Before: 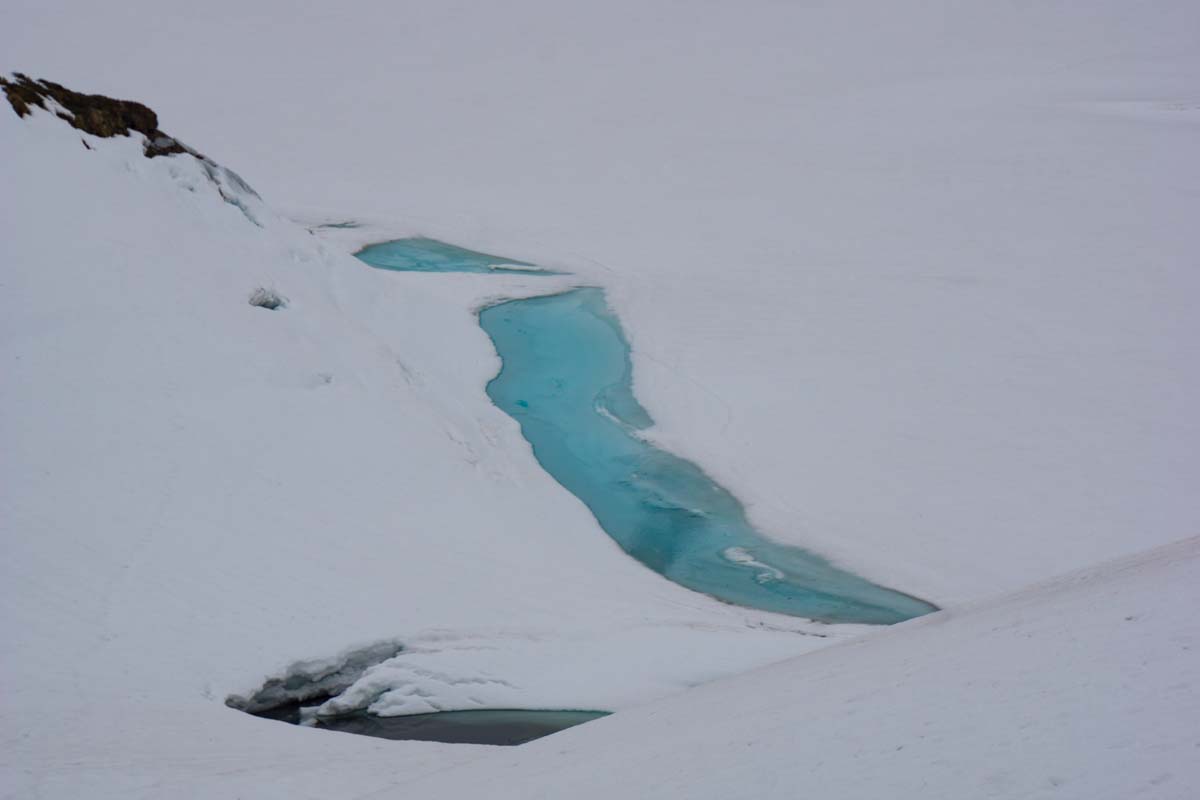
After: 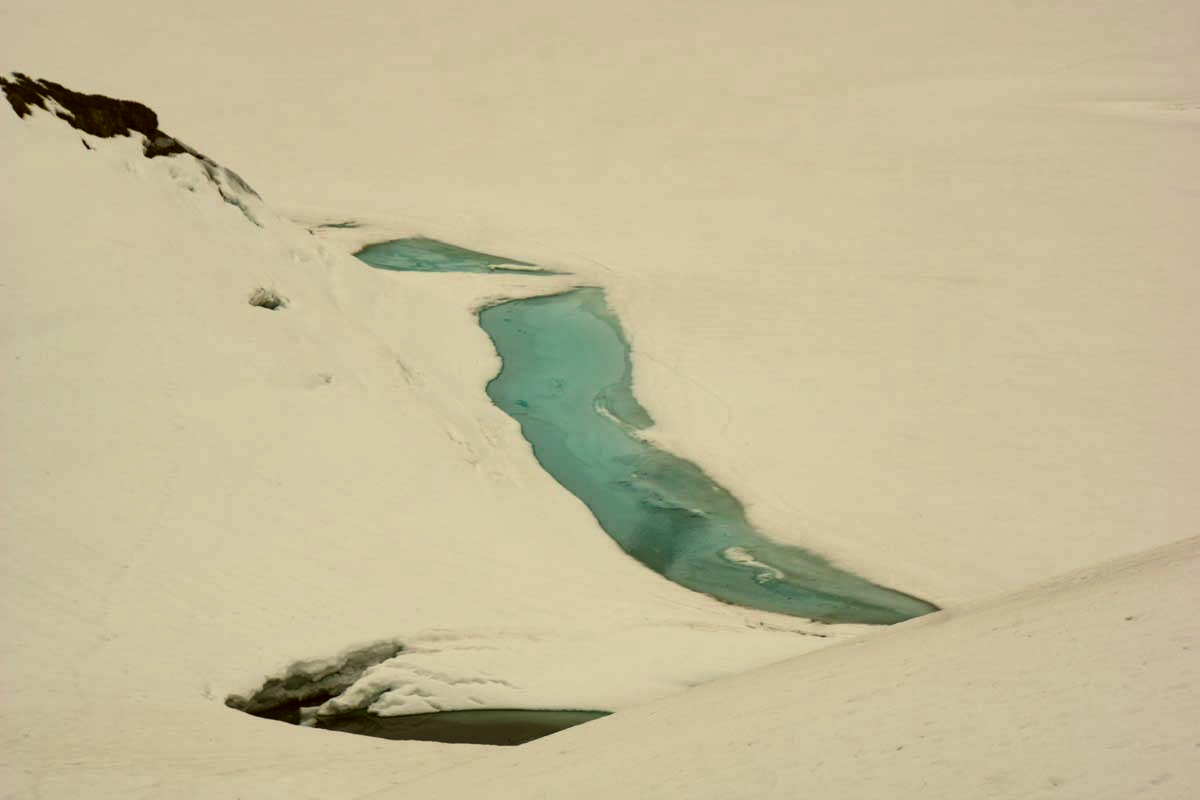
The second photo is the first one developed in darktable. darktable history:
color correction: highlights a* 0.151, highlights b* 29.56, shadows a* -0.192, shadows b* 21.85
shadows and highlights: radius 127.14, shadows 30.46, highlights -30.65, low approximation 0.01, soften with gaussian
tone equalizer: -8 EV -0.716 EV, -7 EV -0.7 EV, -6 EV -0.577 EV, -5 EV -0.397 EV, -3 EV 0.366 EV, -2 EV 0.6 EV, -1 EV 0.693 EV, +0 EV 0.755 EV, edges refinement/feathering 500, mask exposure compensation -1.57 EV, preserve details no
